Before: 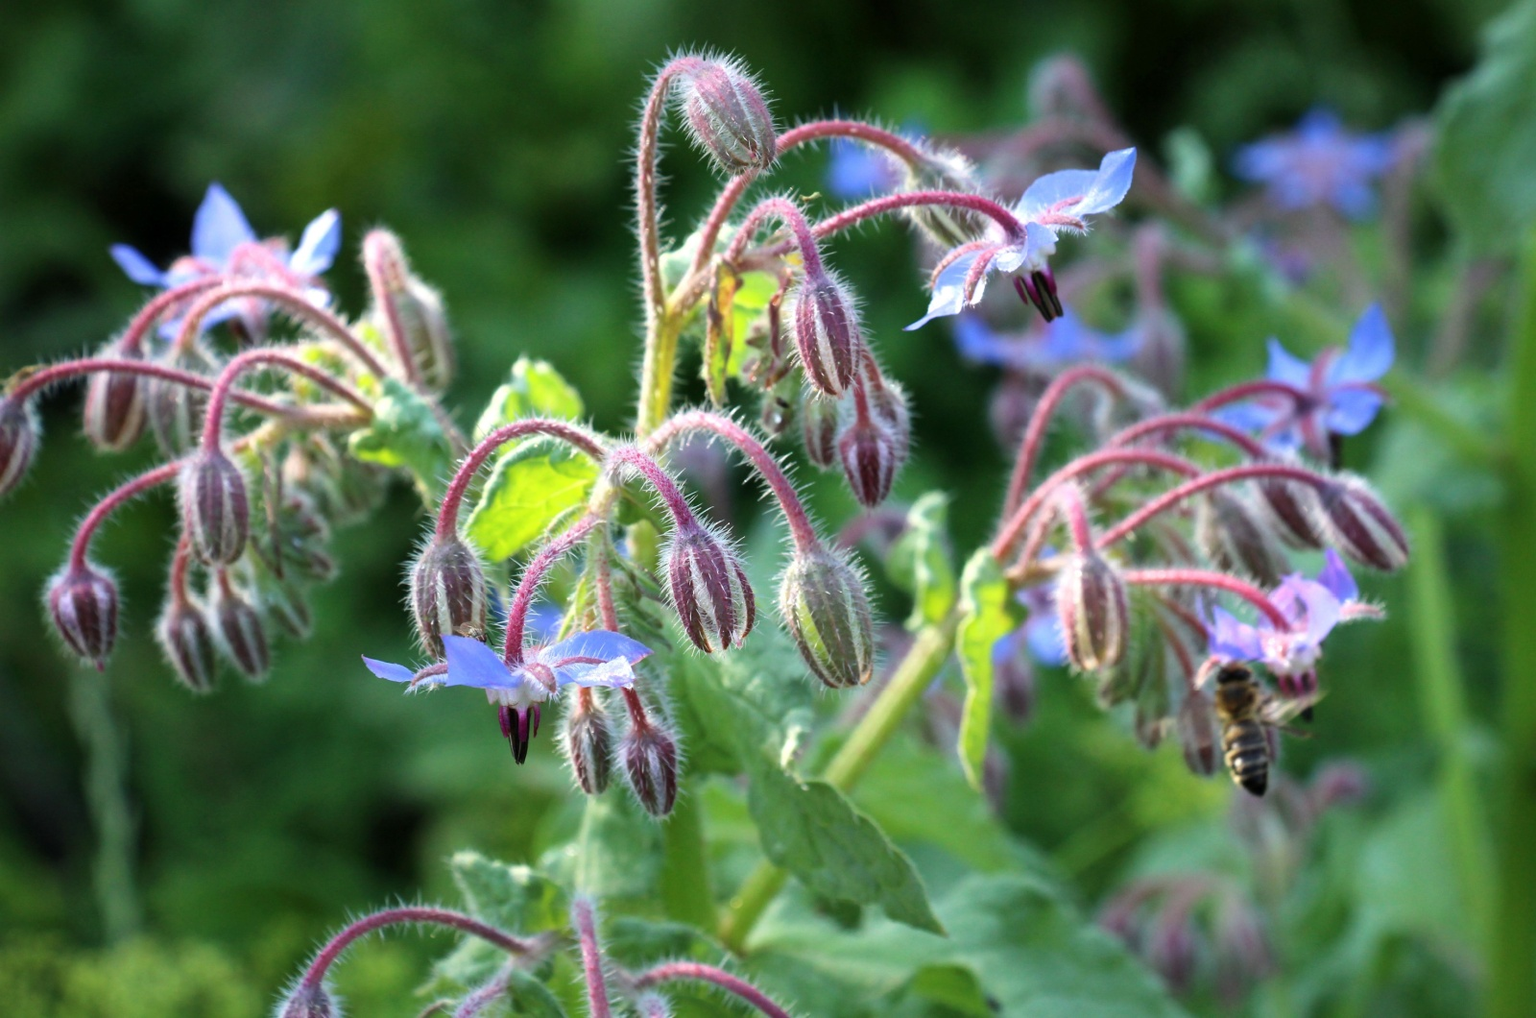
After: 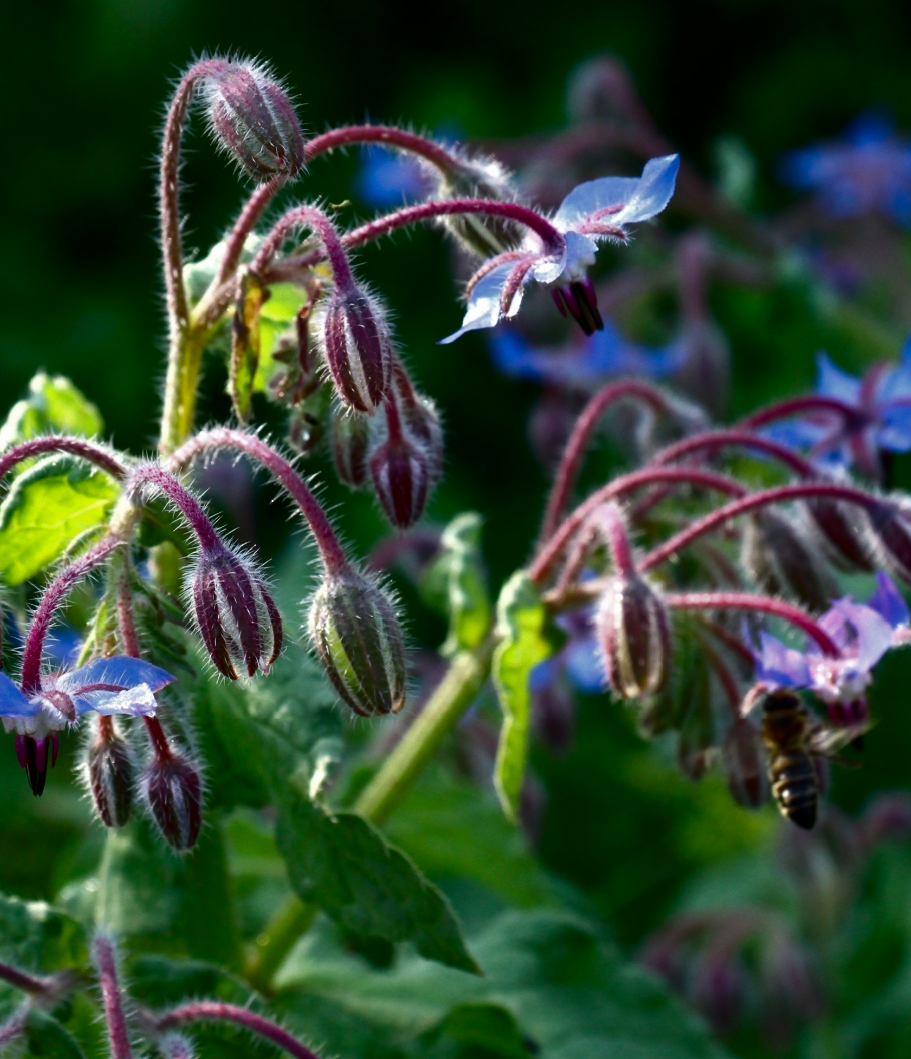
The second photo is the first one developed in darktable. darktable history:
sharpen: radius 2.927, amount 0.881, threshold 47.165
crop: left 31.507%, top 0.017%, right 11.493%
contrast brightness saturation: brightness -0.507
